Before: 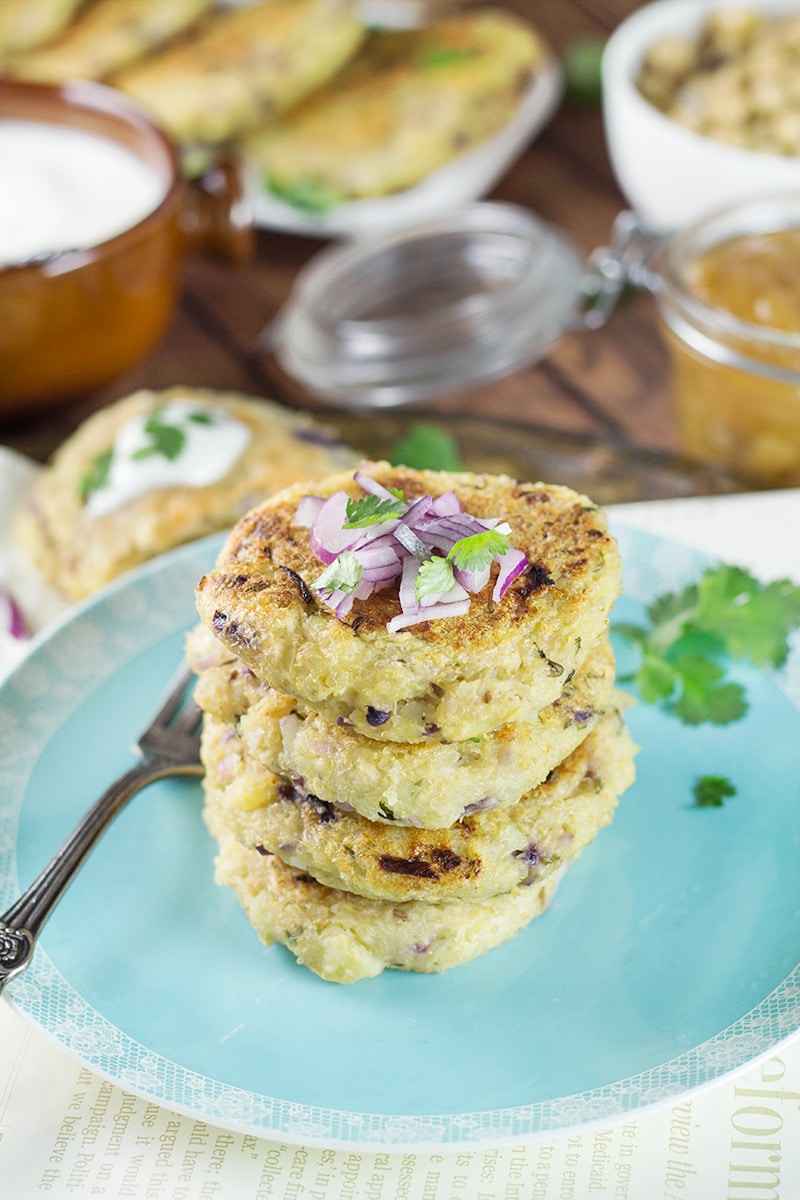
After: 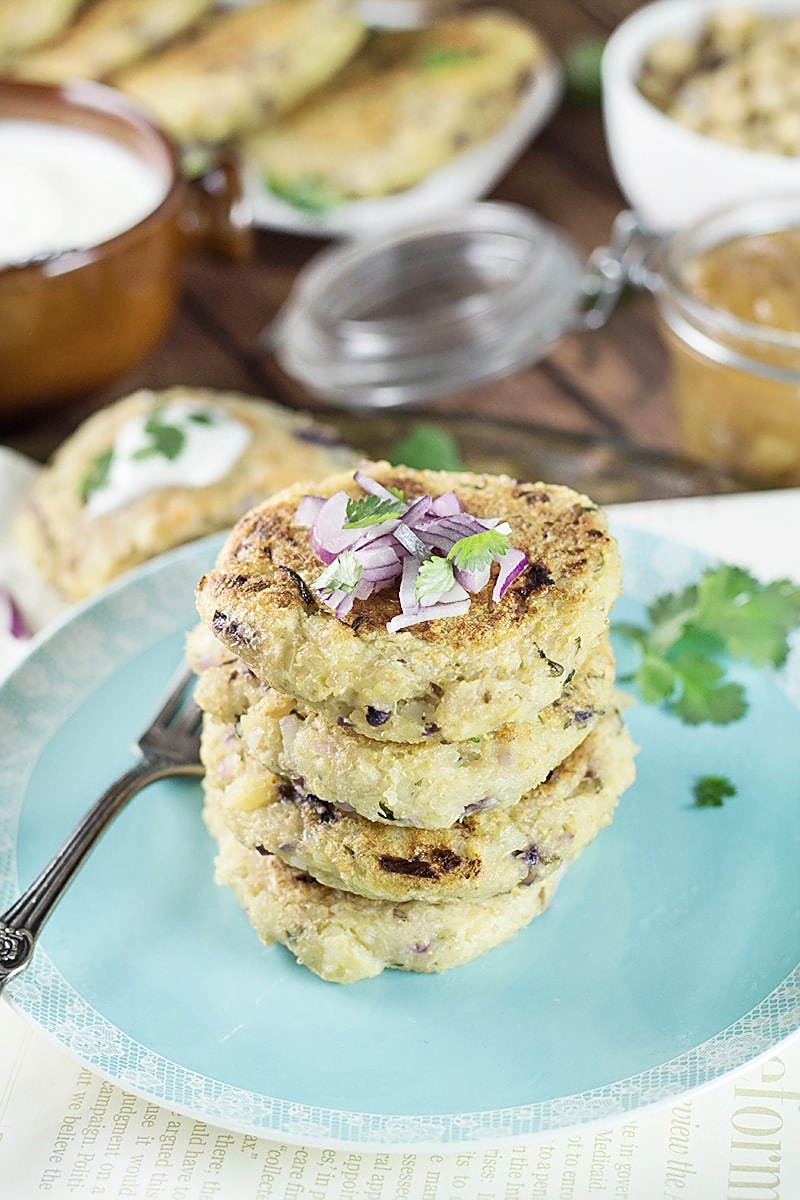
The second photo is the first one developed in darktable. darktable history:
contrast brightness saturation: contrast 0.106, saturation -0.175
sharpen: amount 0.495
